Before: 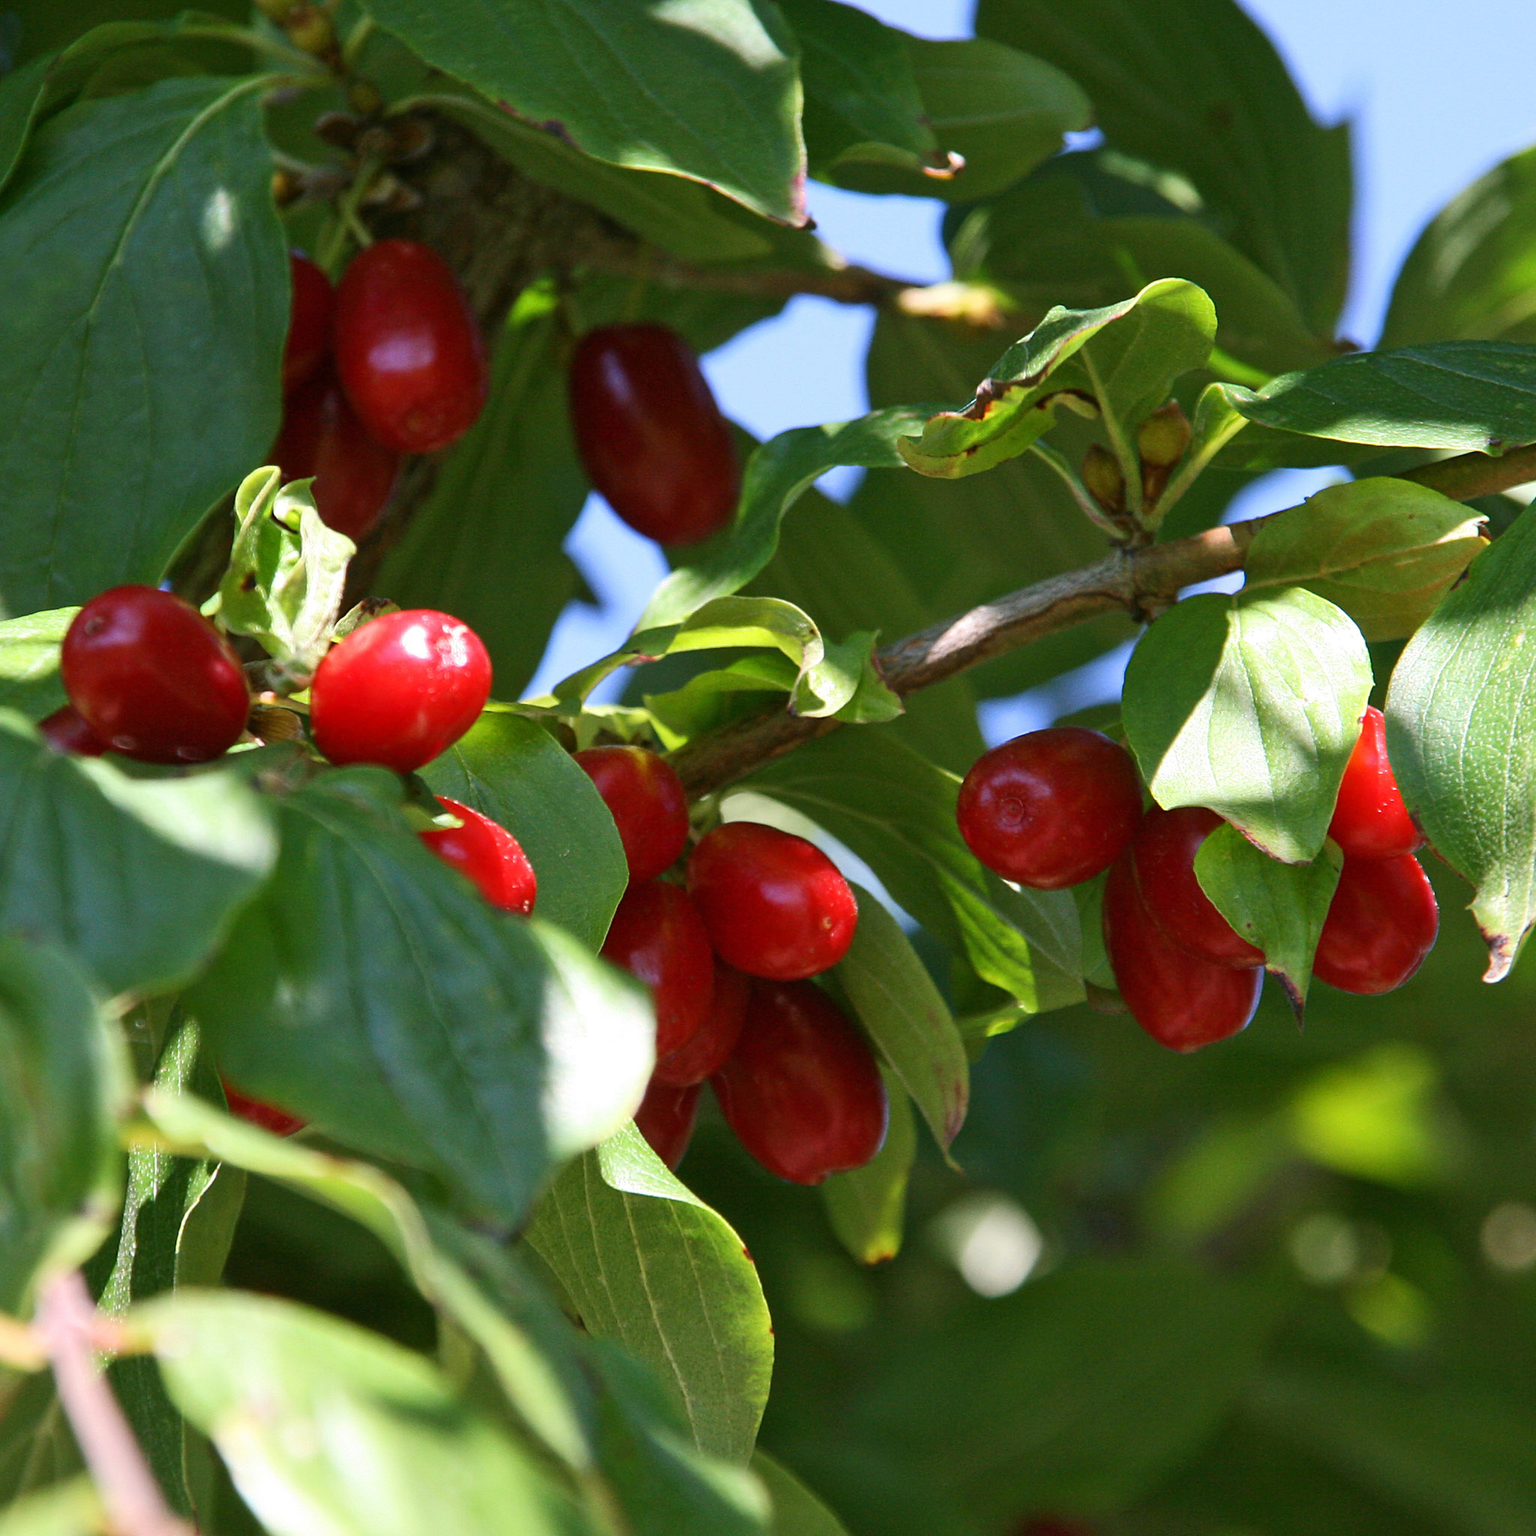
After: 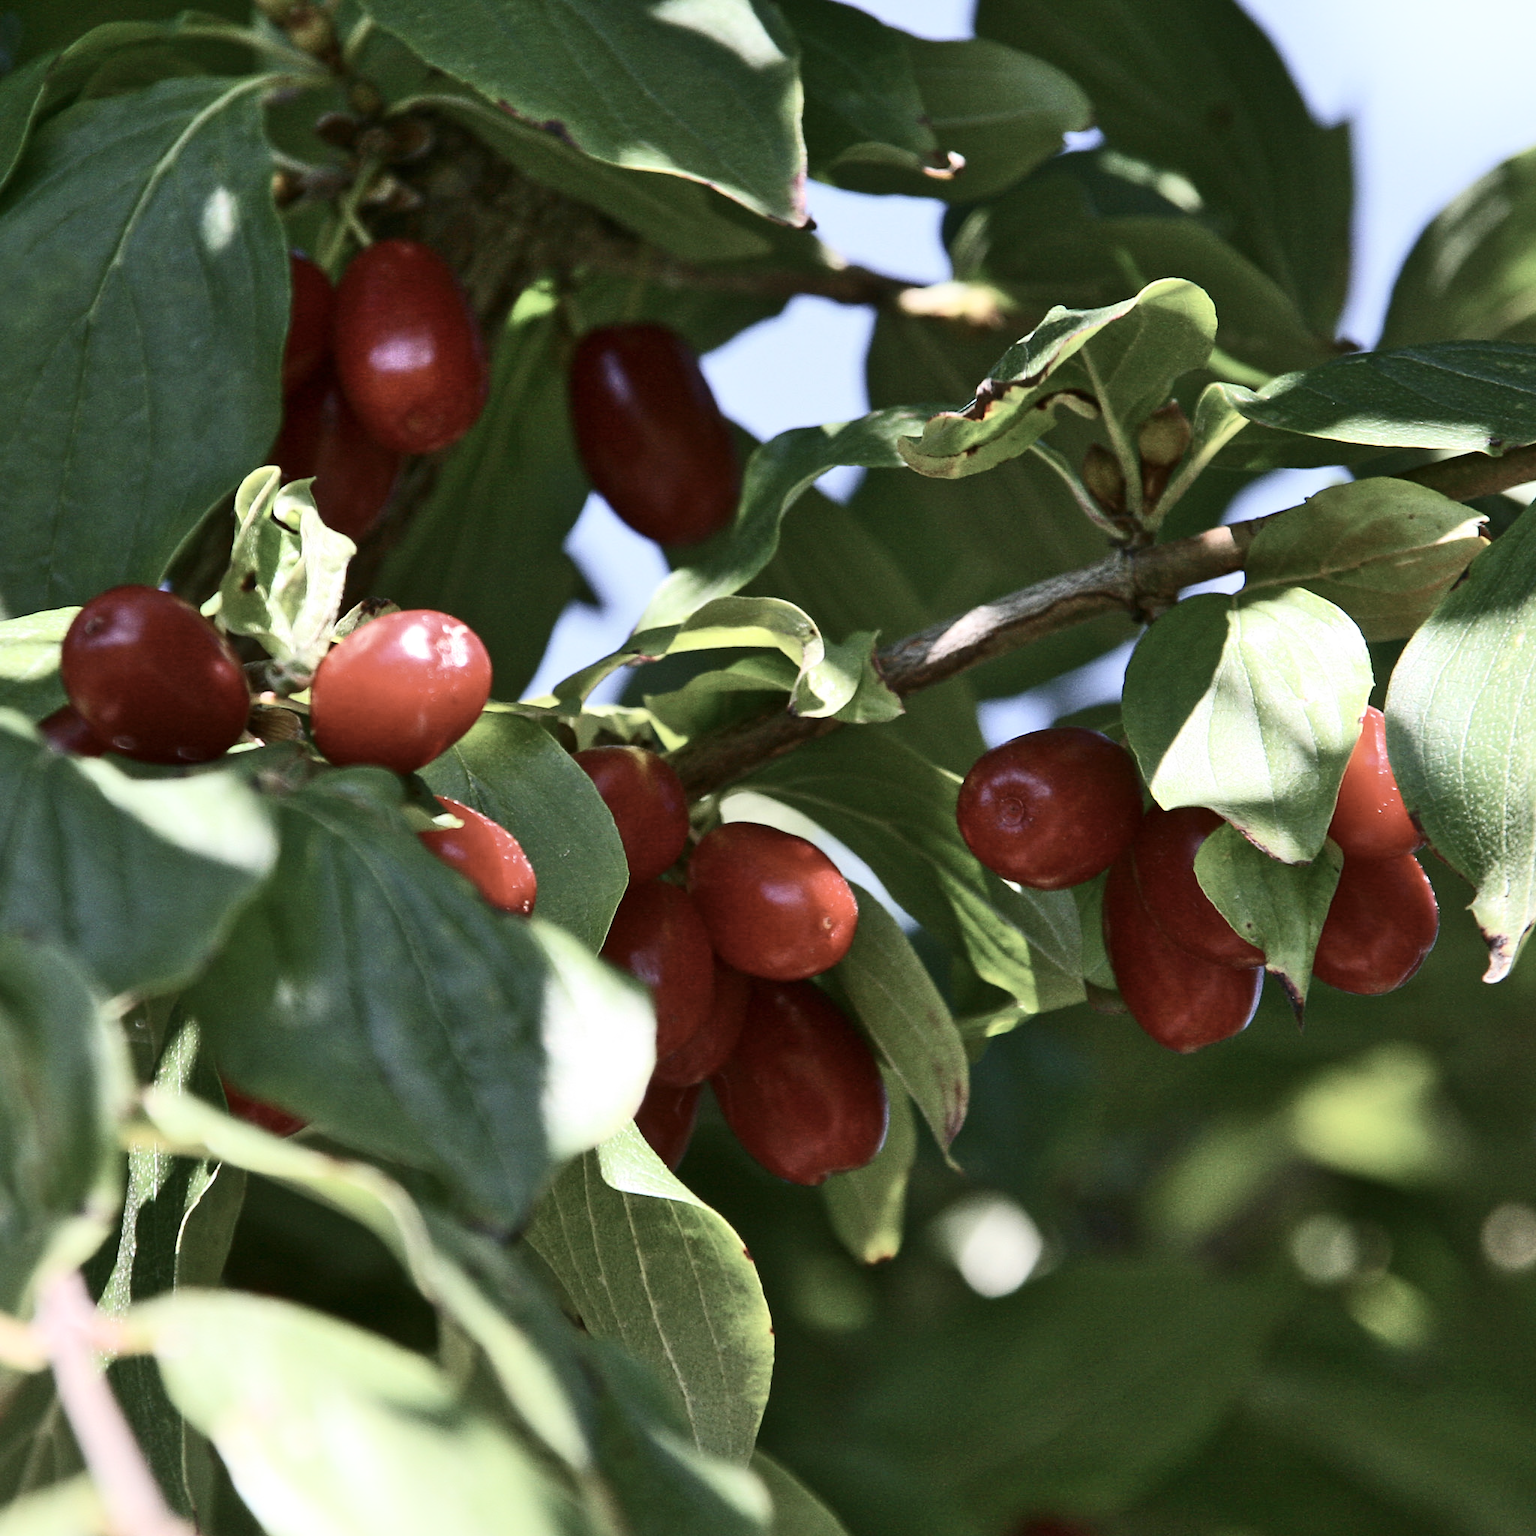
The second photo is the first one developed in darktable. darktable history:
tone equalizer: on, module defaults
color correction: saturation 0.8
shadows and highlights: highlights 70.7, soften with gaussian
contrast brightness saturation: contrast 0.25, saturation -0.31
